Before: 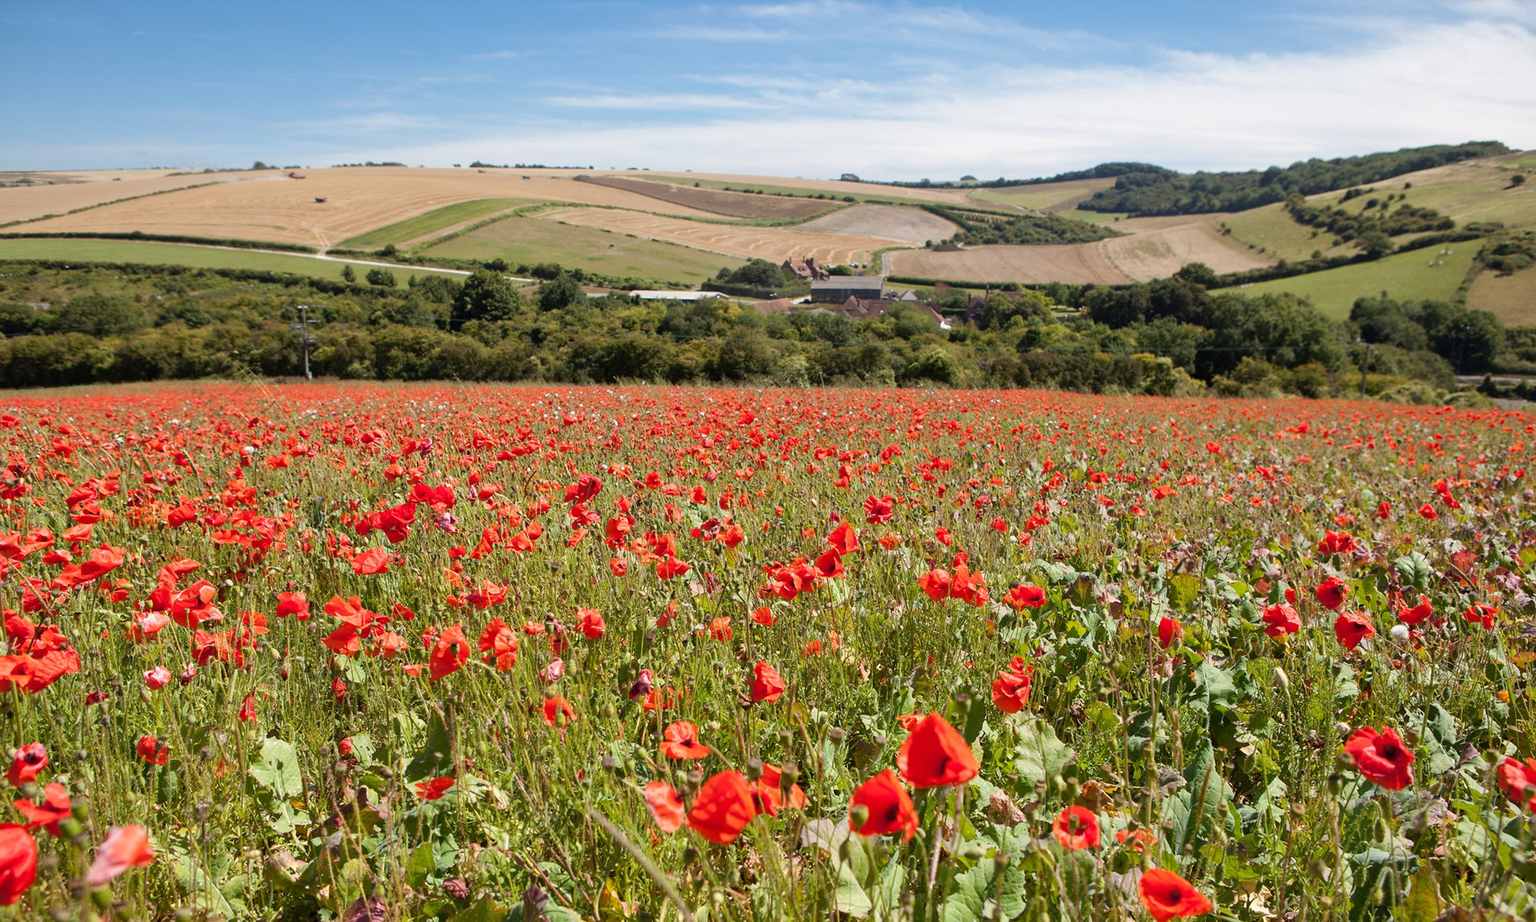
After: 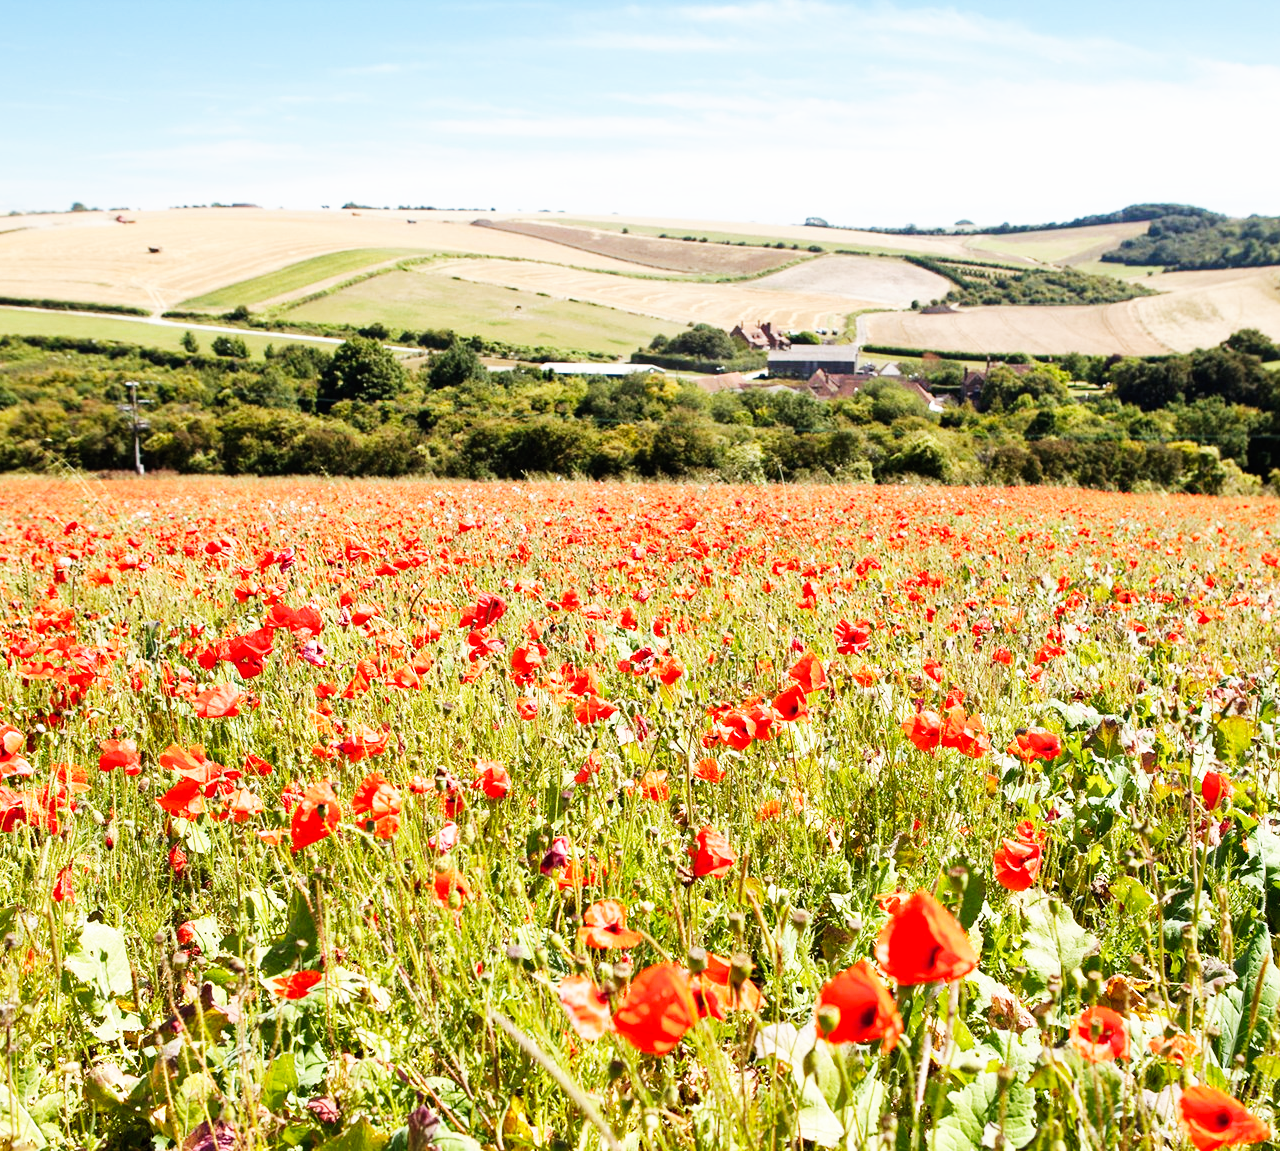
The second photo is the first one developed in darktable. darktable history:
base curve: curves: ch0 [(0, 0) (0.007, 0.004) (0.027, 0.03) (0.046, 0.07) (0.207, 0.54) (0.442, 0.872) (0.673, 0.972) (1, 1)], preserve colors none
contrast brightness saturation: saturation -0.07
crop and rotate: left 12.848%, right 20.441%
